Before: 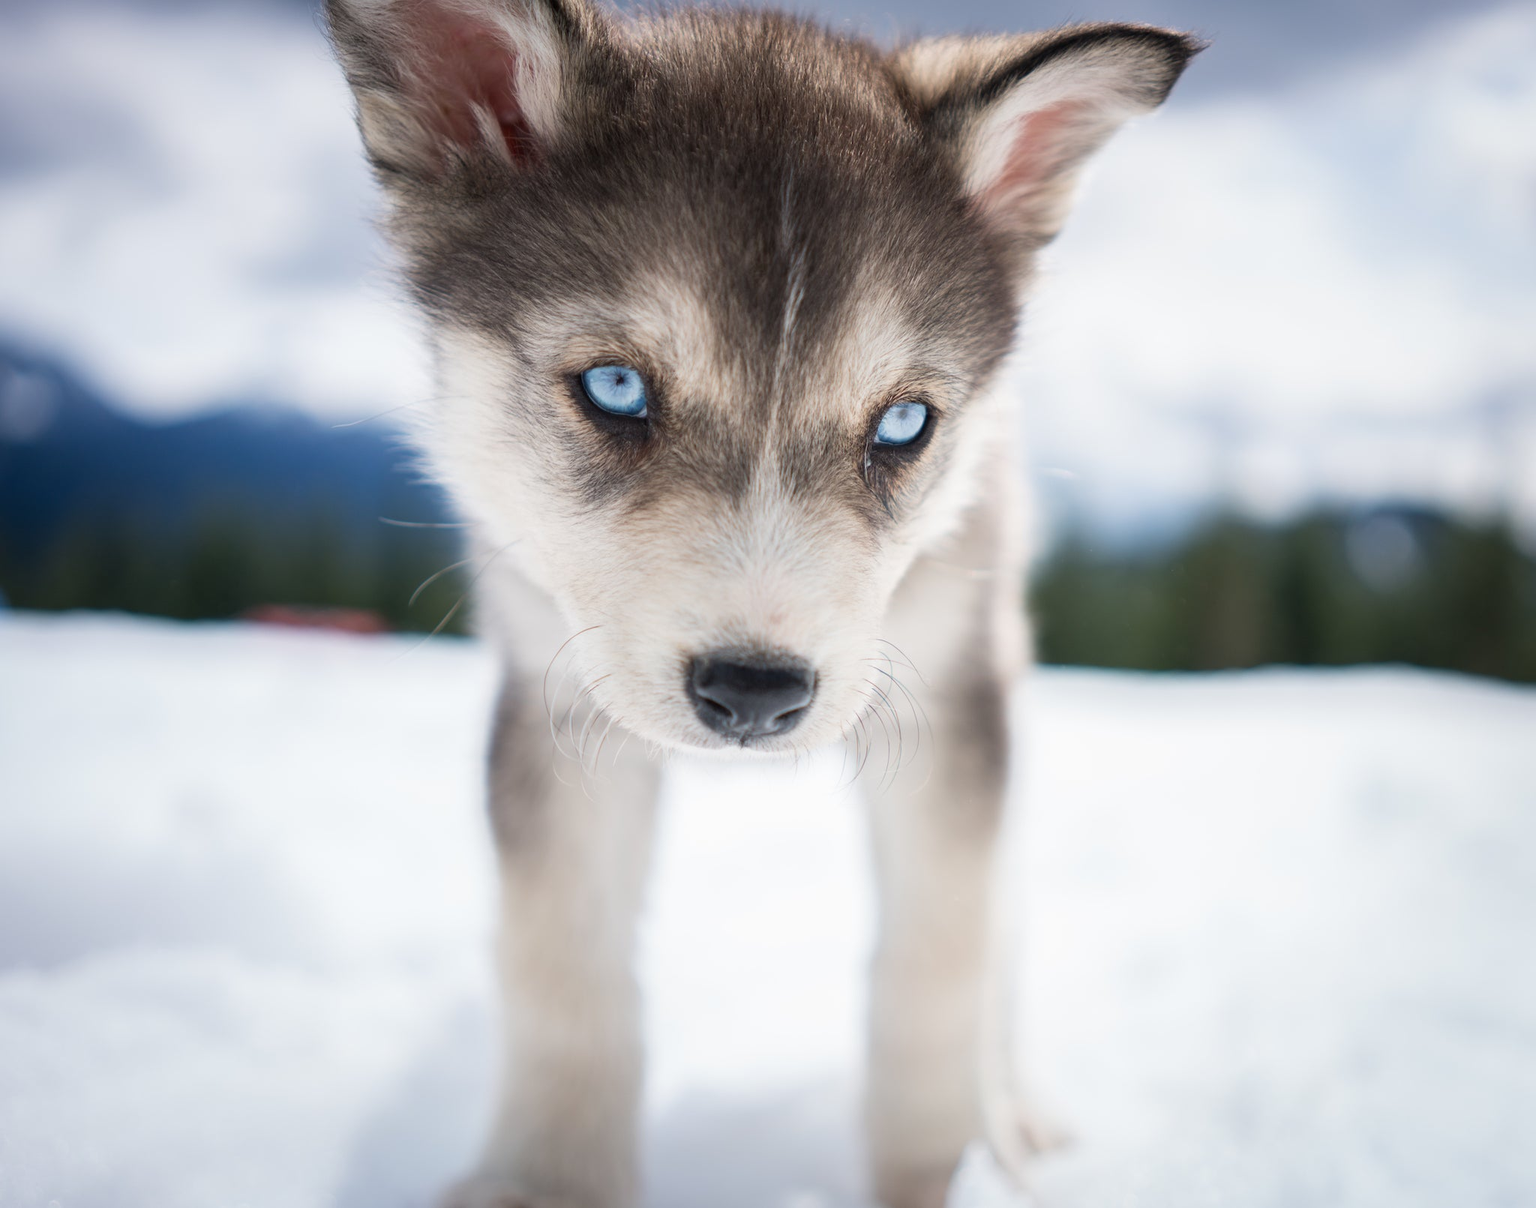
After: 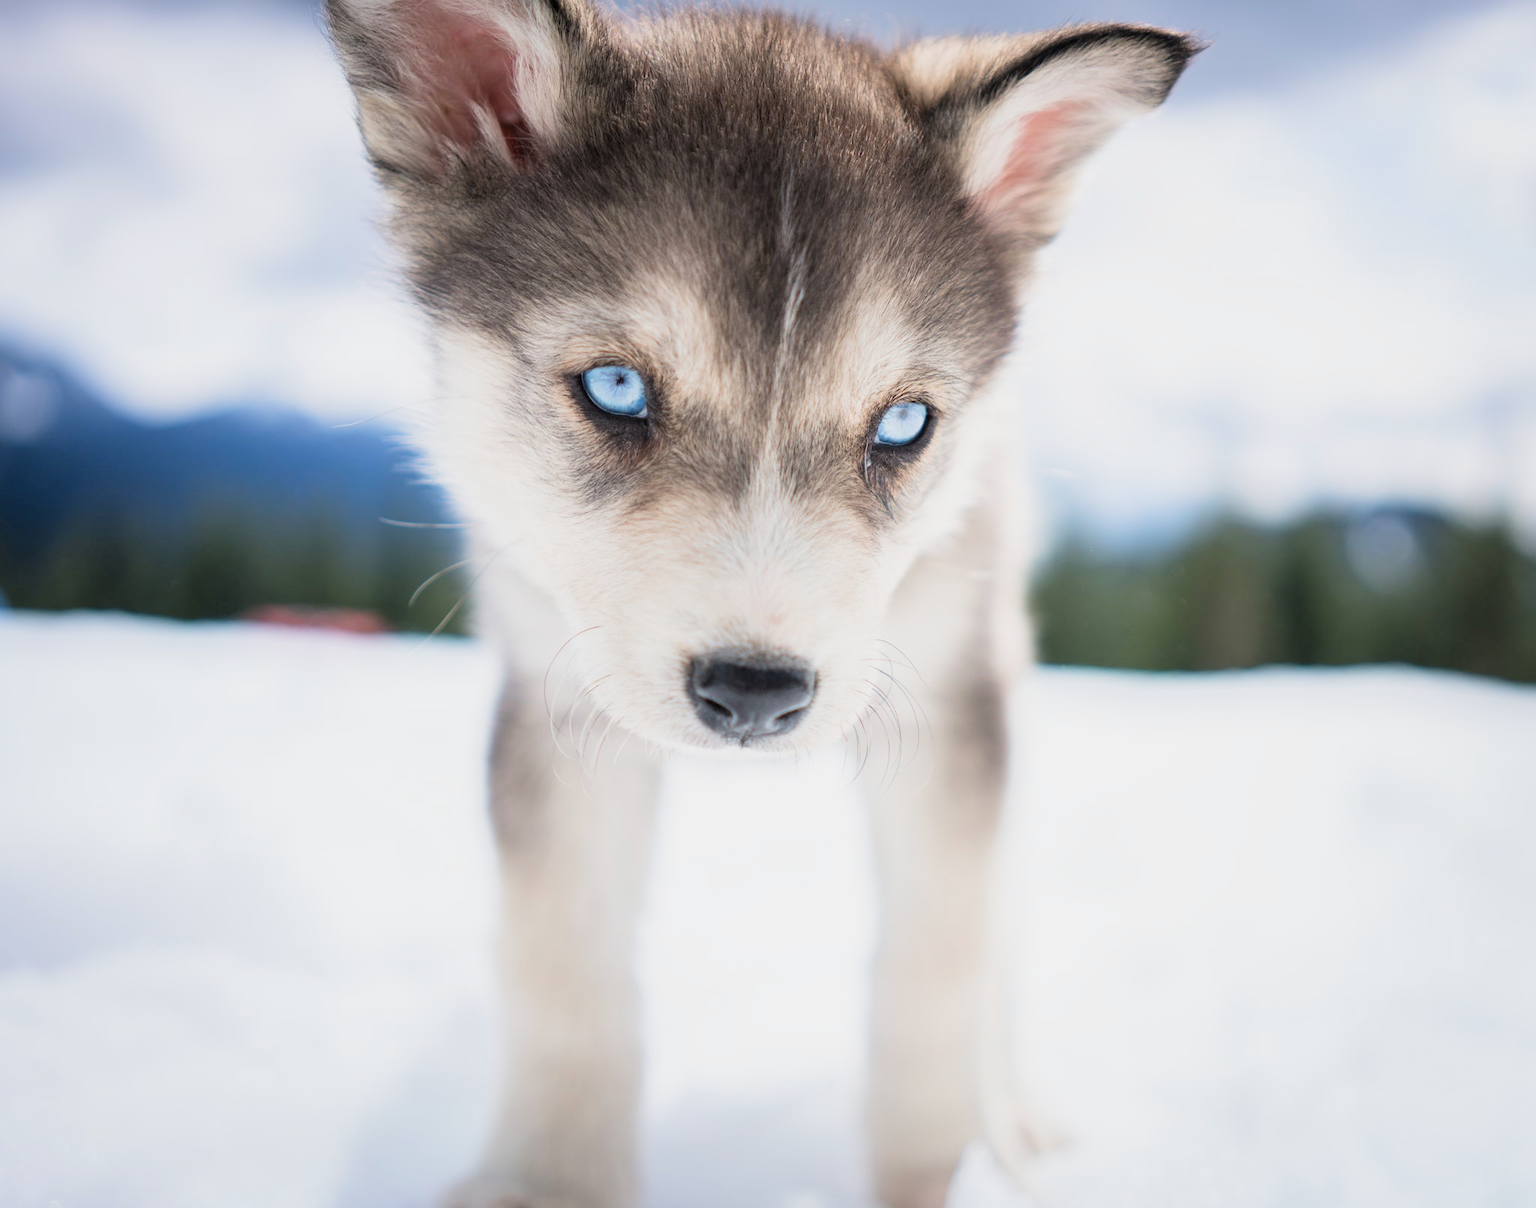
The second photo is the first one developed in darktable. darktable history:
filmic rgb: middle gray luminance 18.42%, black relative exposure -9 EV, white relative exposure 3.75 EV, threshold 6 EV, target black luminance 0%, hardness 4.85, latitude 67.35%, contrast 0.955, highlights saturation mix 20%, shadows ↔ highlights balance 21.36%, add noise in highlights 0, preserve chrominance luminance Y, color science v3 (2019), use custom middle-gray values true, iterations of high-quality reconstruction 0, contrast in highlights soft, enable highlight reconstruction true
exposure: black level correction -0.002, exposure 0.708 EV, compensate exposure bias true, compensate highlight preservation false
